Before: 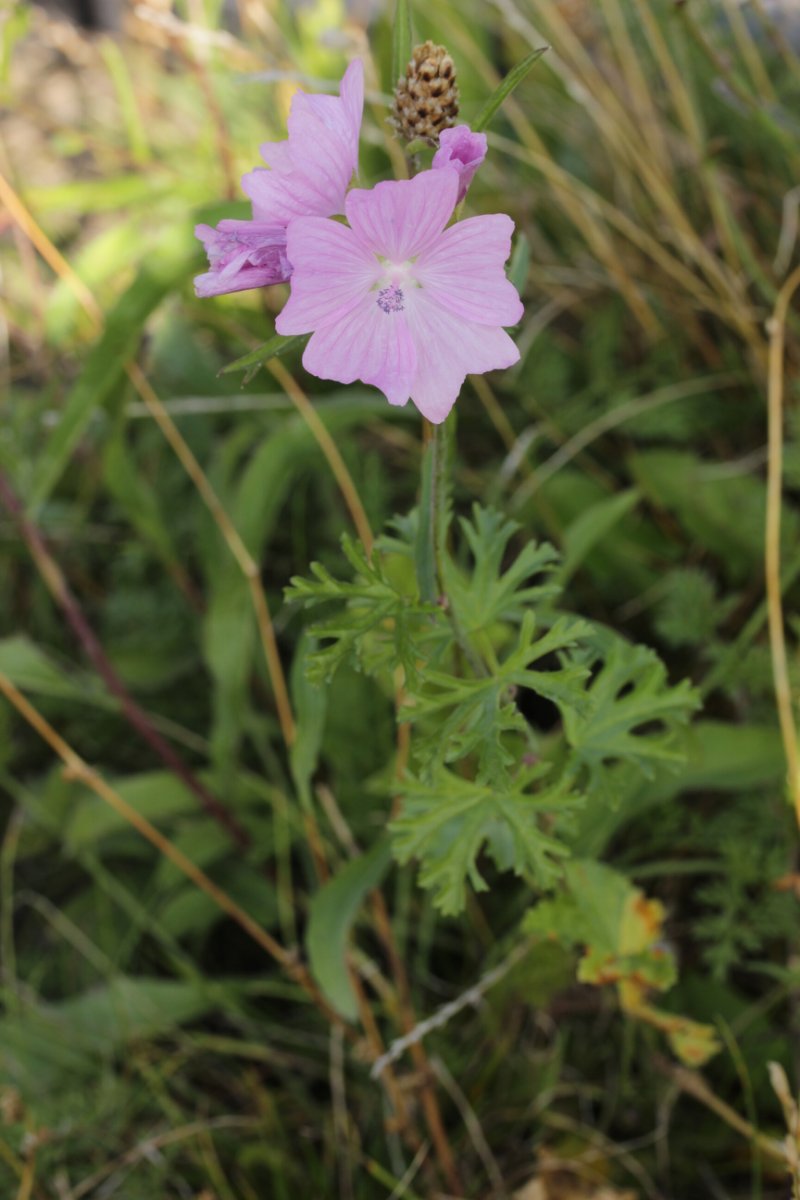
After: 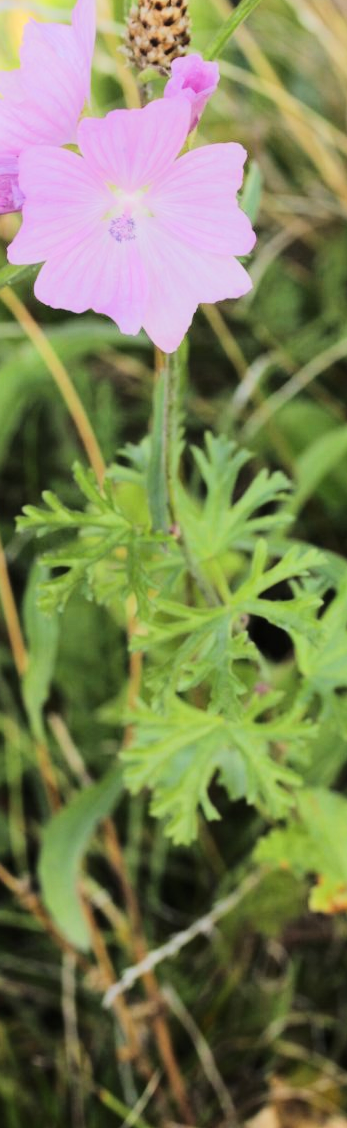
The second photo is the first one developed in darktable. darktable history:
tone equalizer: -7 EV 0.142 EV, -6 EV 0.563 EV, -5 EV 1.12 EV, -4 EV 1.3 EV, -3 EV 1.18 EV, -2 EV 0.6 EV, -1 EV 0.157 EV, edges refinement/feathering 500, mask exposure compensation -1.57 EV, preserve details no
crop: left 33.61%, top 5.946%, right 22.966%
